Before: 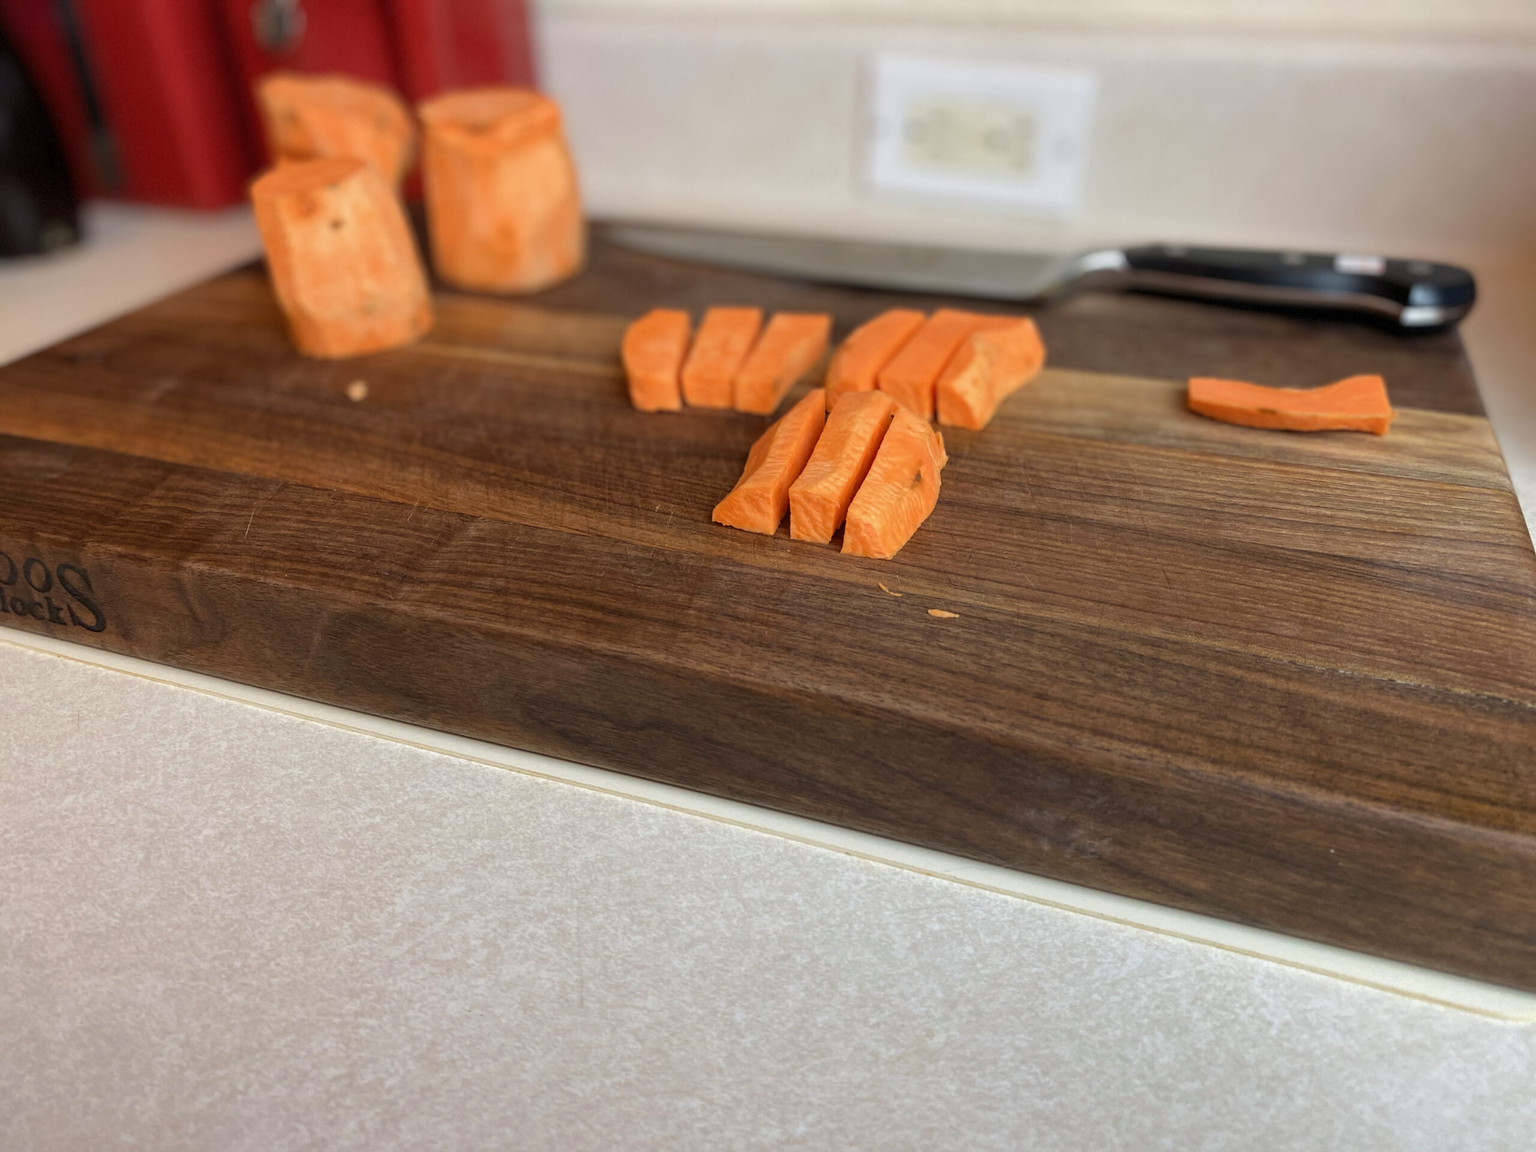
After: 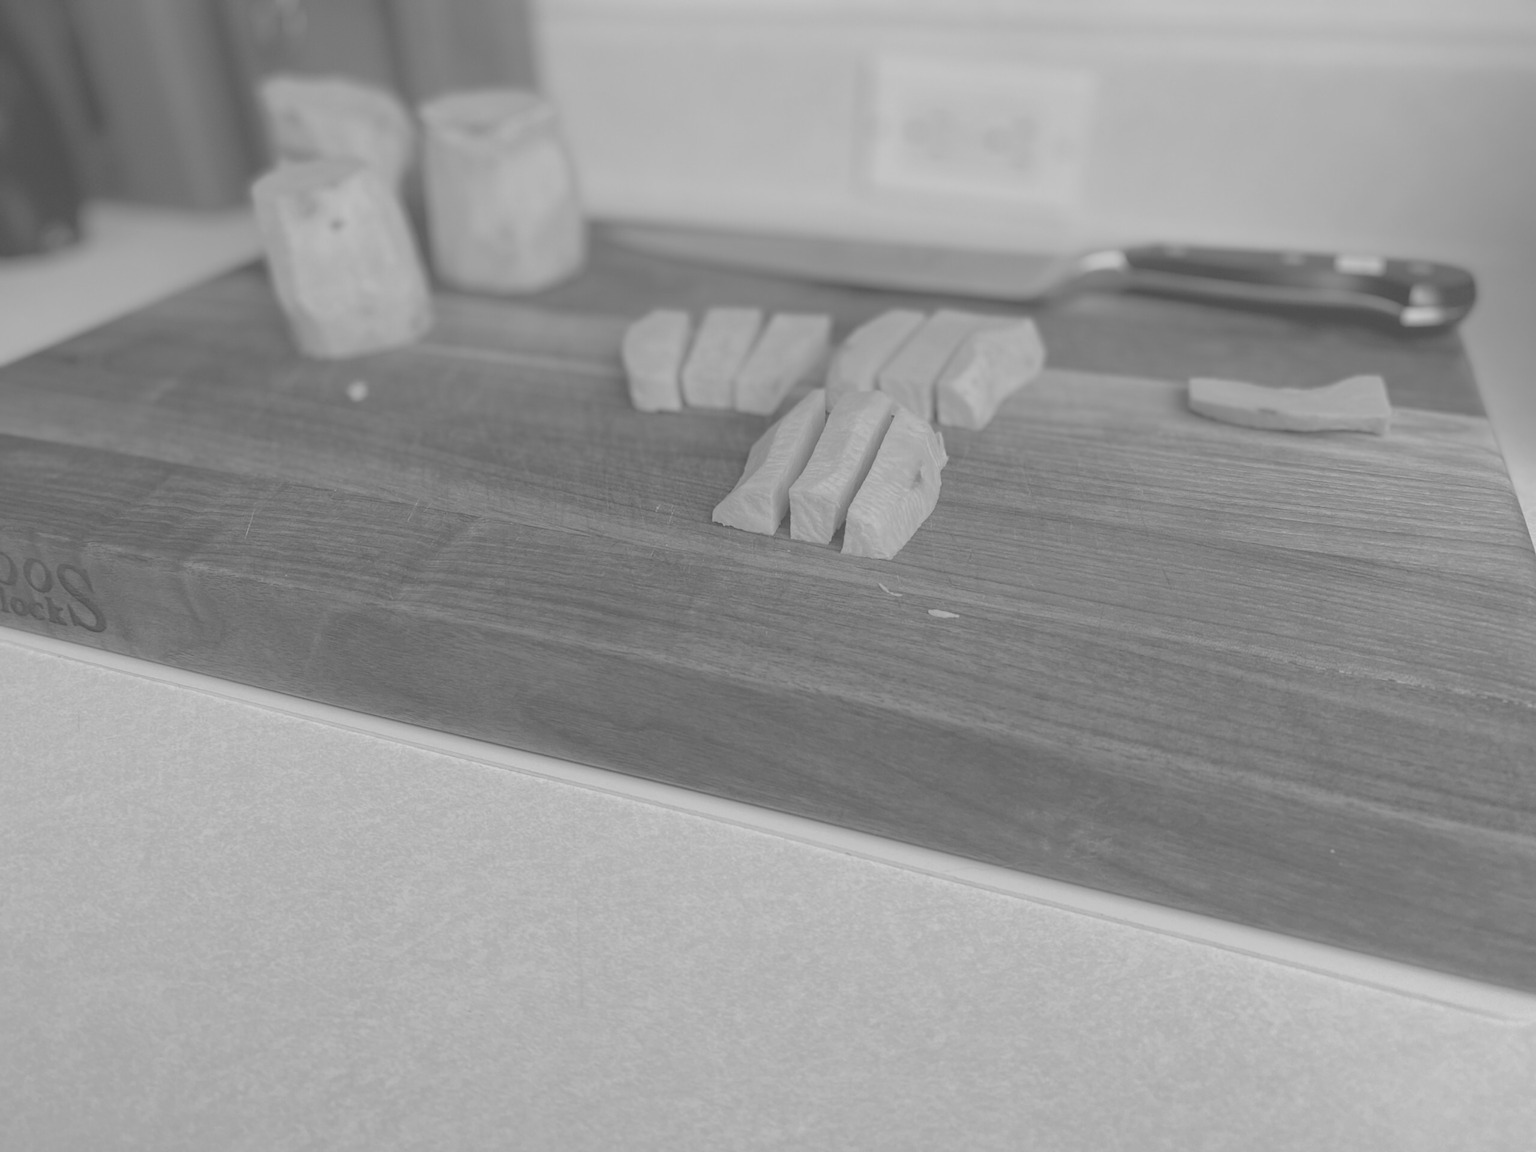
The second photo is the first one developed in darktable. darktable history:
colorize: hue 147.6°, saturation 65%, lightness 21.64%
monochrome: on, module defaults
